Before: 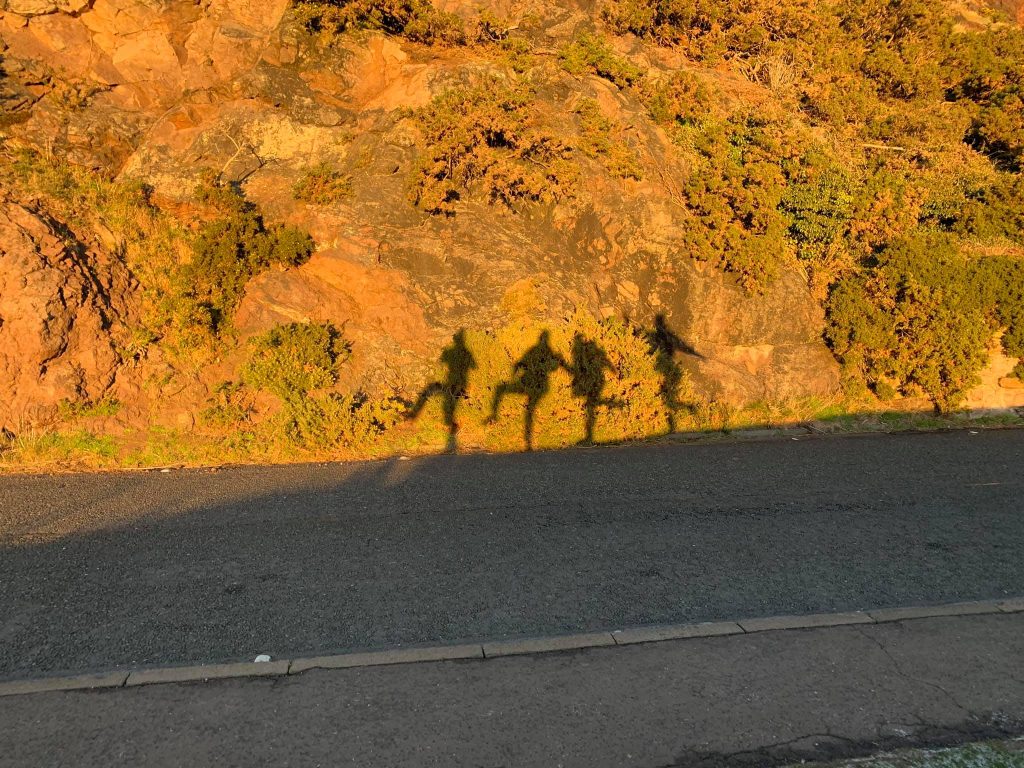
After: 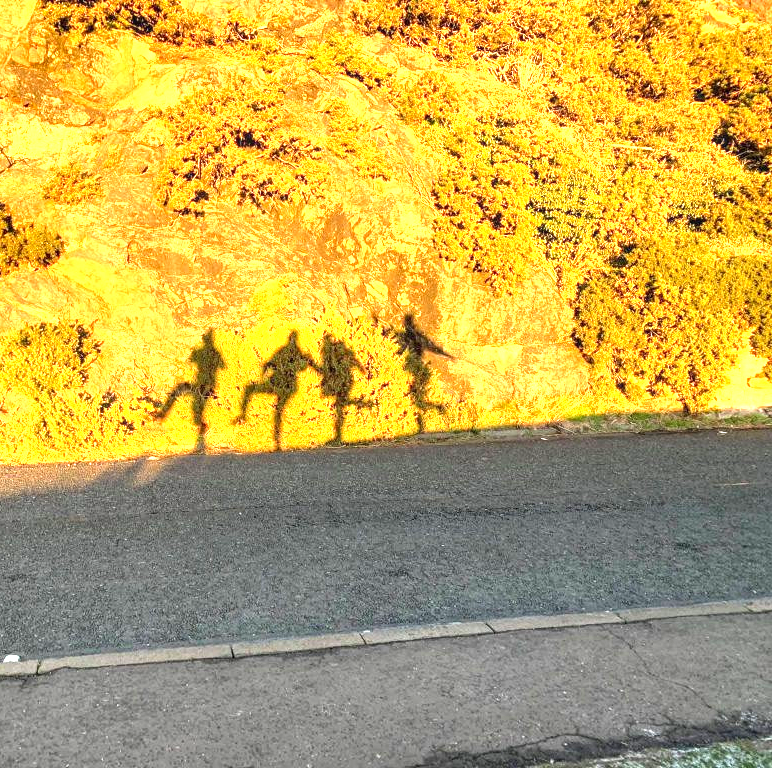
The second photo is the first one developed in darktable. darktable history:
levels: levels [0, 0.43, 0.859]
crop and rotate: left 24.6%
local contrast: detail 130%
exposure: black level correction 0, exposure 1.2 EV, compensate exposure bias true, compensate highlight preservation false
white balance: emerald 1
